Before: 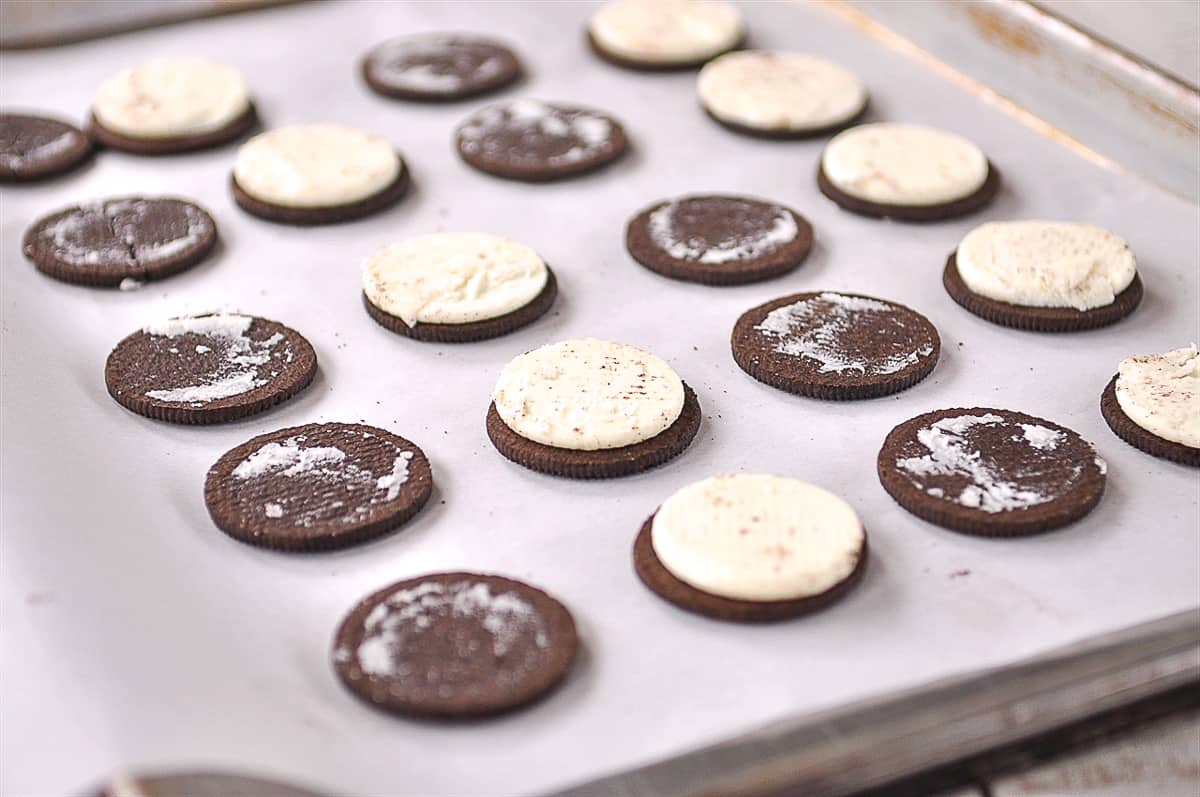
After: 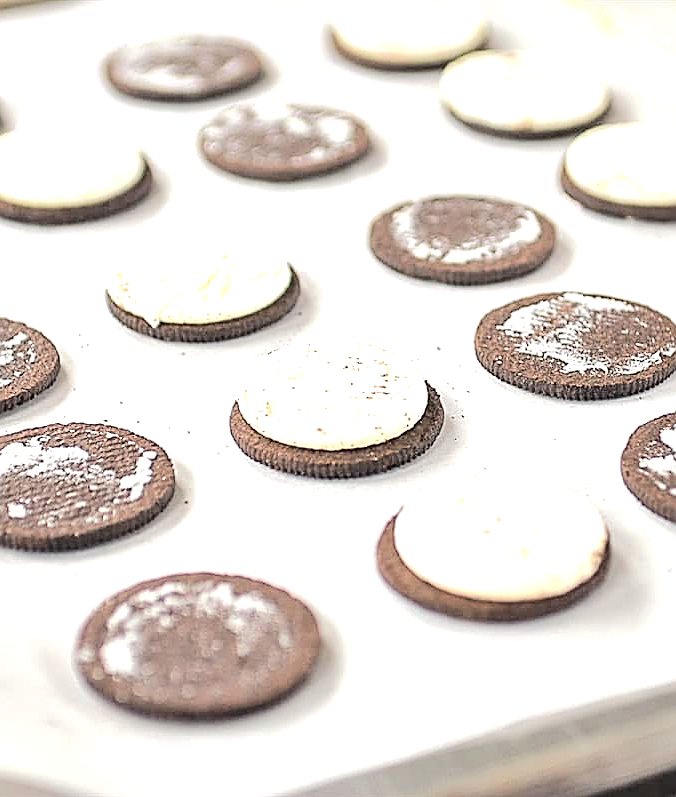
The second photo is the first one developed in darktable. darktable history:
base curve: curves: ch0 [(0, 0) (0.74, 0.67) (1, 1)], preserve colors none
color balance rgb: perceptual saturation grading › global saturation -27.24%, global vibrance 20%
color correction: highlights a* -4.69, highlights b* 5.05, saturation 0.951
crop: left 21.419%, right 22.186%
sharpen: on, module defaults
tone equalizer: -7 EV 0.153 EV, -6 EV 0.625 EV, -5 EV 1.18 EV, -4 EV 1.33 EV, -3 EV 1.16 EV, -2 EV 0.6 EV, -1 EV 0.16 EV, edges refinement/feathering 500, mask exposure compensation -1.57 EV, preserve details no
exposure: exposure 0.607 EV, compensate highlight preservation false
contrast brightness saturation: saturation -0.066
